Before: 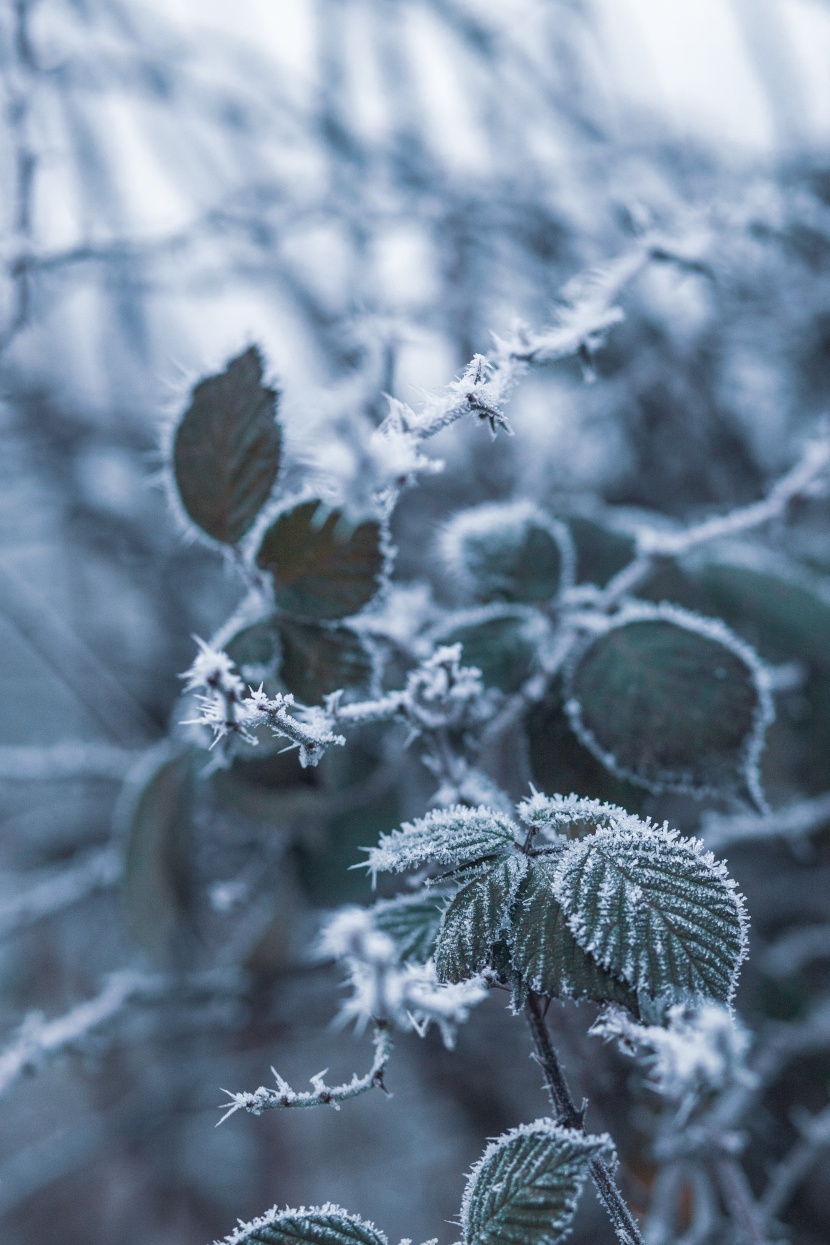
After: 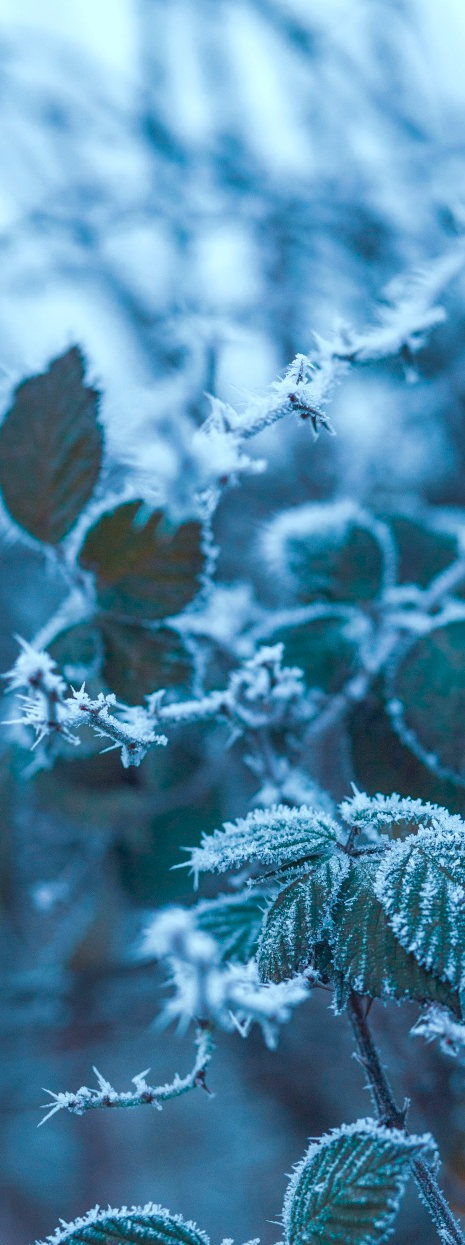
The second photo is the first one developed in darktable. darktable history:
crop: left 21.543%, right 22.33%
shadows and highlights: shadows 43.07, highlights 7.15
color balance rgb: linear chroma grading › shadows 31.776%, linear chroma grading › global chroma -2.232%, linear chroma grading › mid-tones 4.196%, perceptual saturation grading › global saturation 39.52%
color correction: highlights a* -10.07, highlights b* -9.76
